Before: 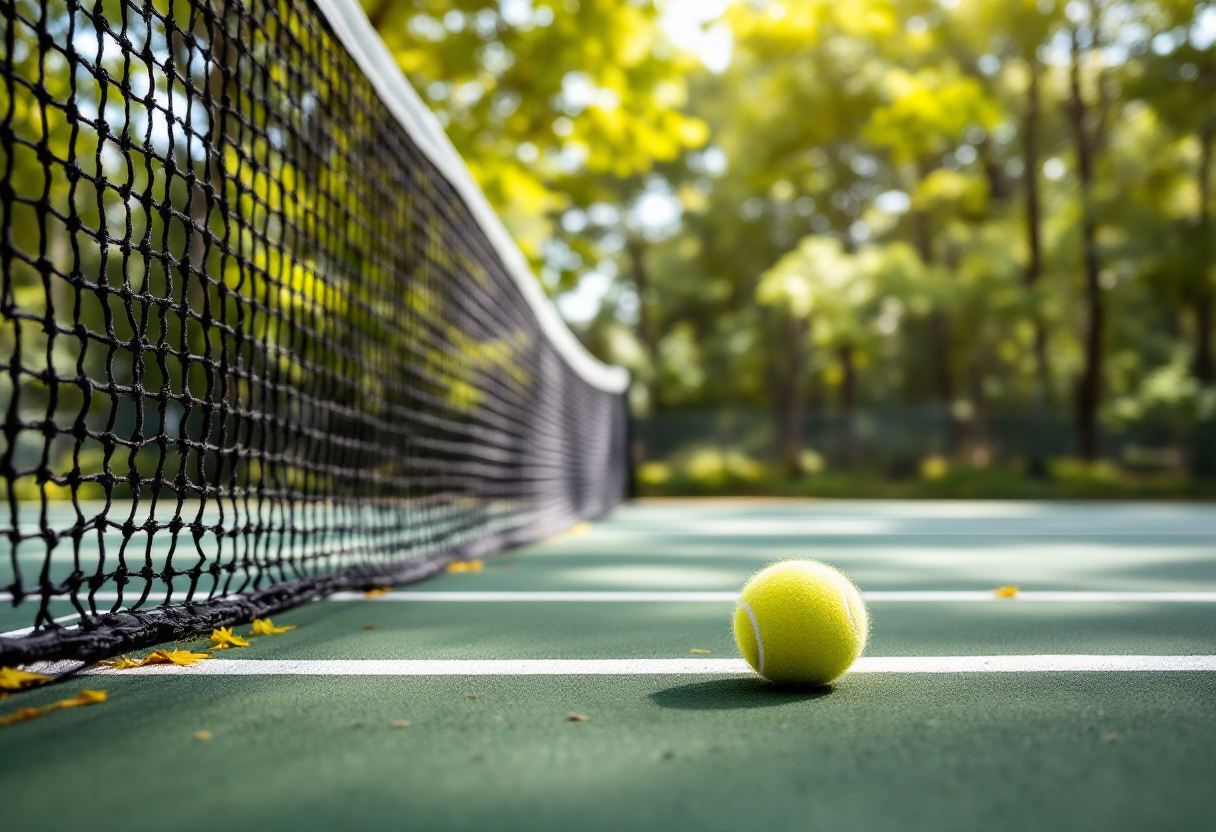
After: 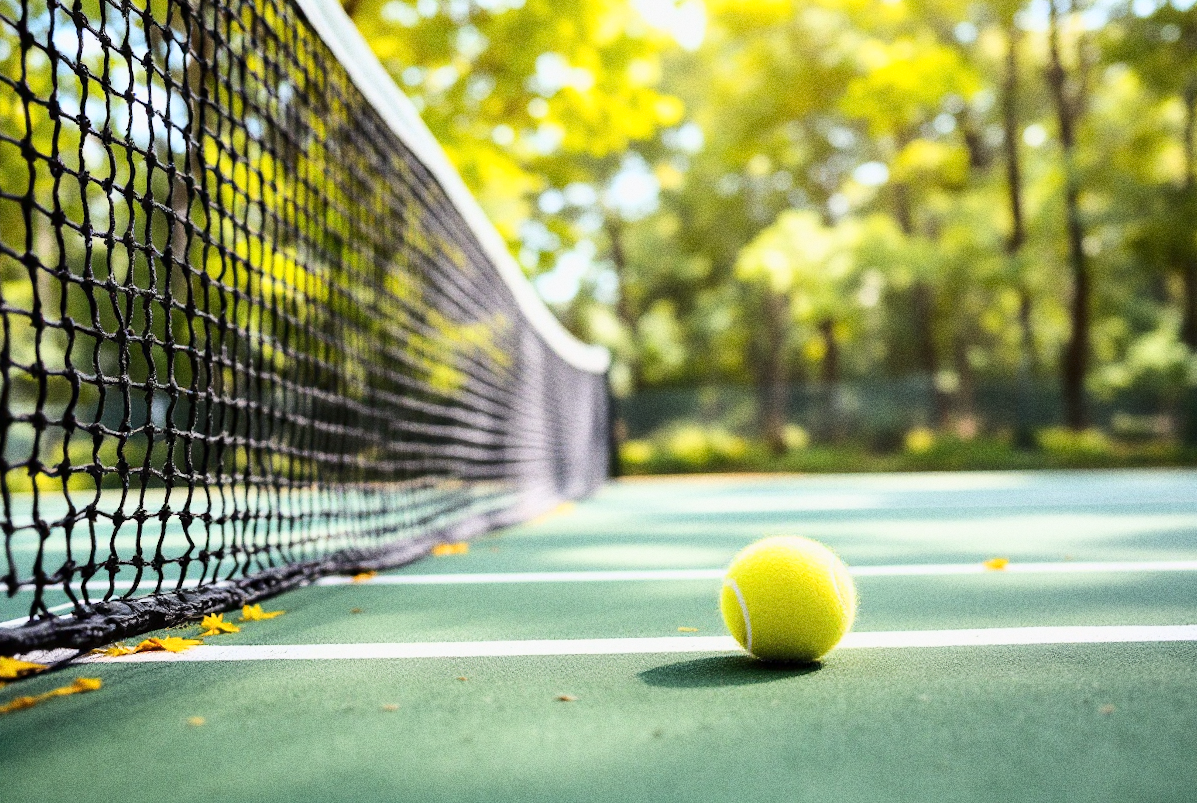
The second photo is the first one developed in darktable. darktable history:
grain: coarseness 0.09 ISO, strength 40%
base curve: curves: ch0 [(0, 0) (0.025, 0.046) (0.112, 0.277) (0.467, 0.74) (0.814, 0.929) (1, 0.942)]
rotate and perspective: rotation -1.32°, lens shift (horizontal) -0.031, crop left 0.015, crop right 0.985, crop top 0.047, crop bottom 0.982
